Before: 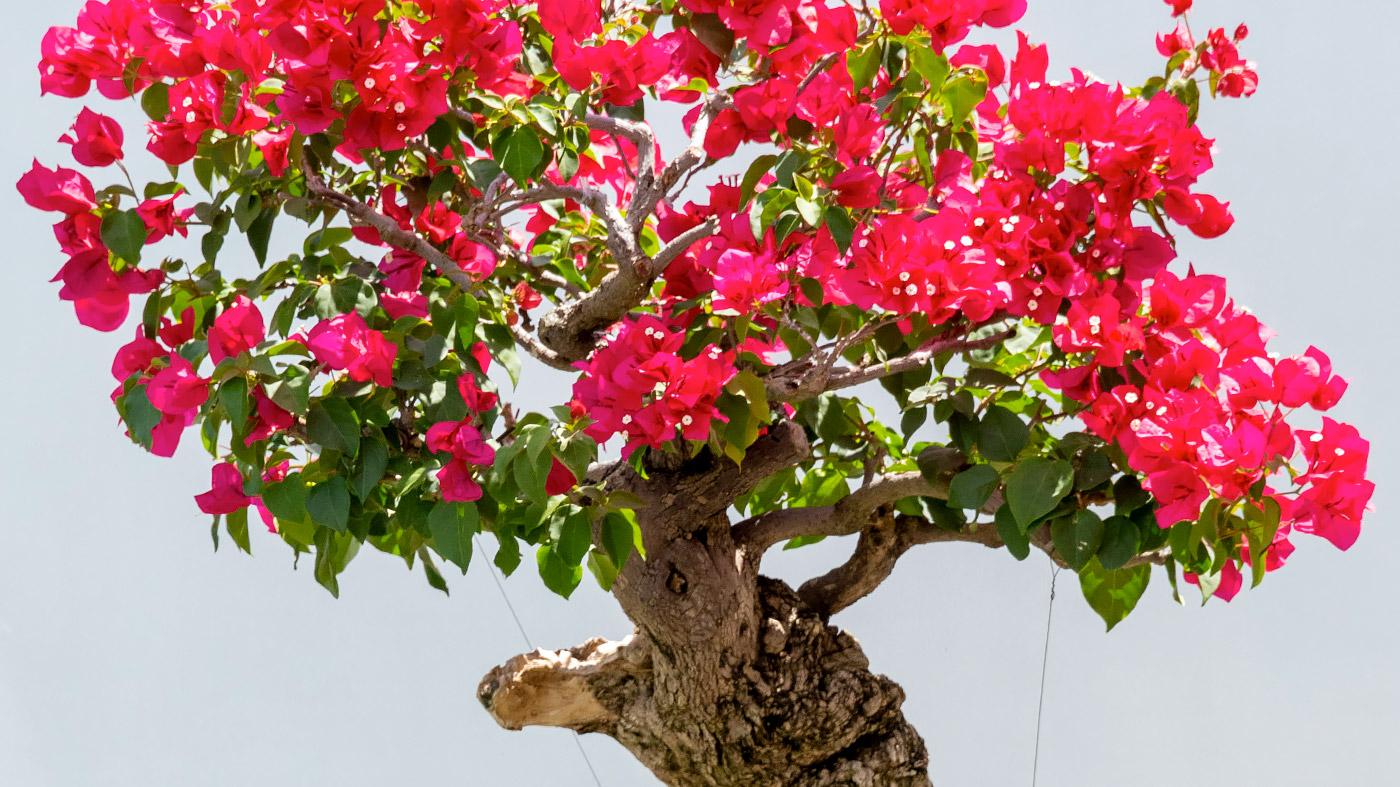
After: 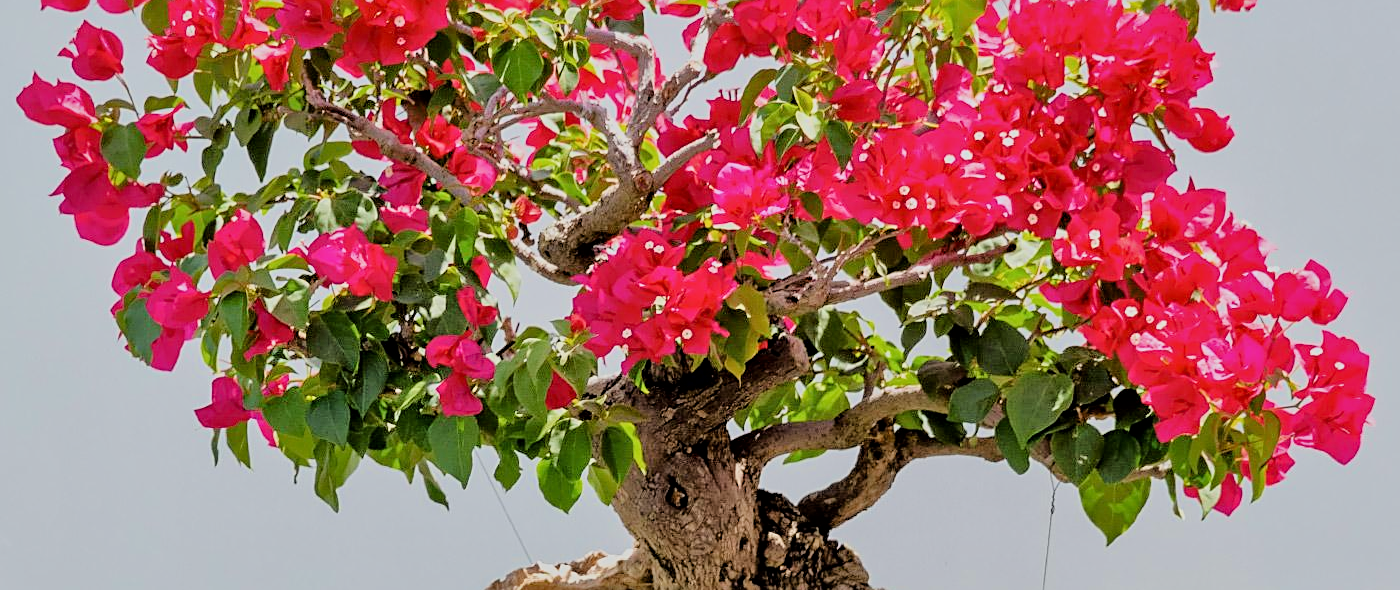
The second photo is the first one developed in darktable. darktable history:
crop: top 11.038%, bottom 13.962%
tone equalizer: -8 EV 0.001 EV, -7 EV -0.004 EV, -6 EV 0.009 EV, -5 EV 0.032 EV, -4 EV 0.276 EV, -3 EV 0.644 EV, -2 EV 0.584 EV, -1 EV 0.187 EV, +0 EV 0.024 EV
sharpen: on, module defaults
shadows and highlights: shadows 25, highlights -25
local contrast: mode bilateral grid, contrast 20, coarseness 50, detail 120%, midtone range 0.2
rotate and perspective: crop left 0, crop top 0
filmic rgb: black relative exposure -7.65 EV, white relative exposure 4.56 EV, hardness 3.61, color science v6 (2022)
